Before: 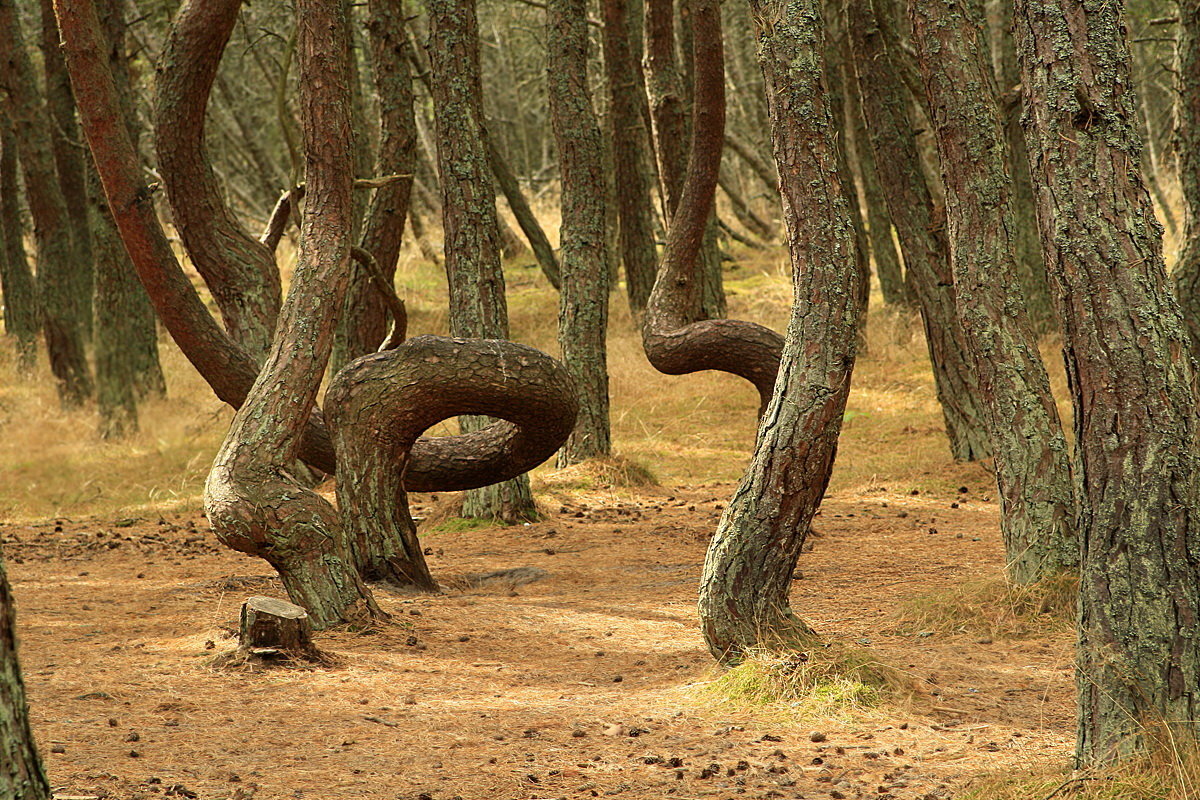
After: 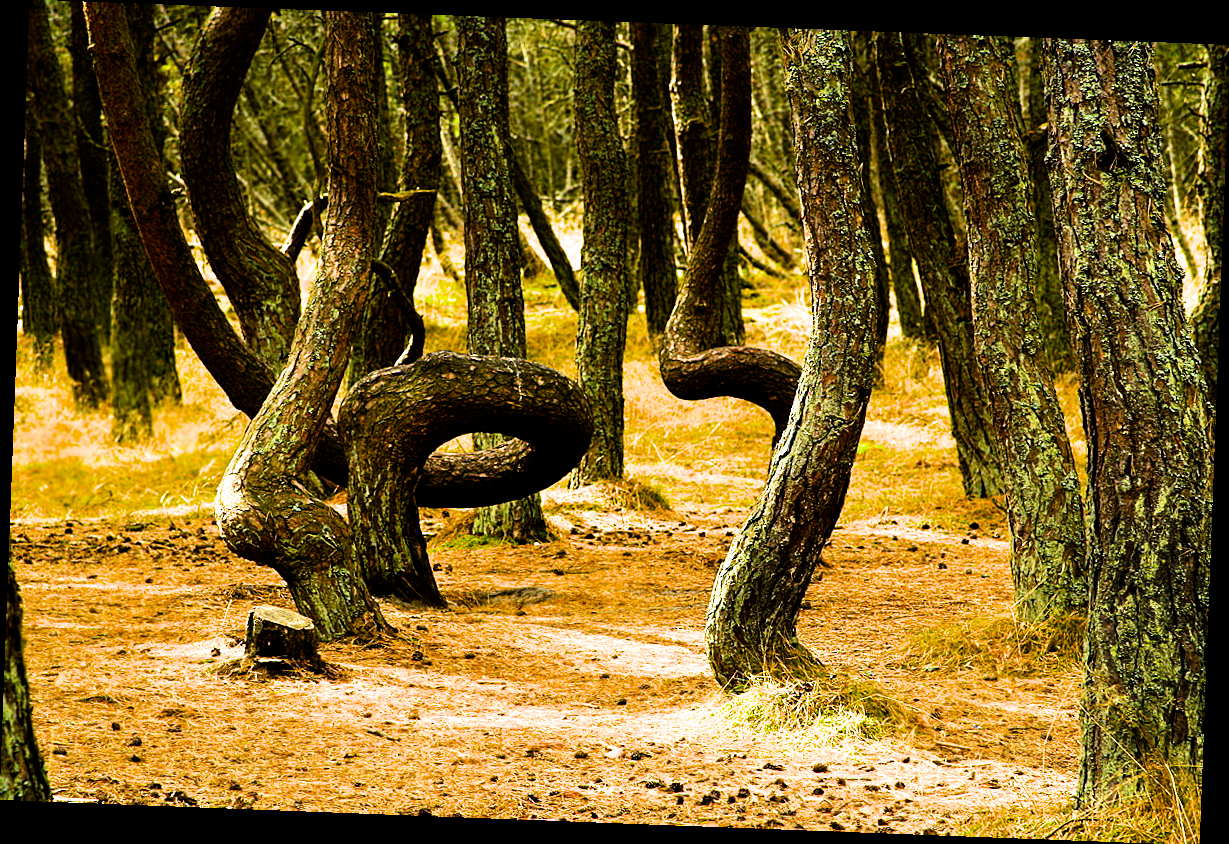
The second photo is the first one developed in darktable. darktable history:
exposure: exposure 0.2 EV, compensate highlight preservation false
color balance: contrast 10%
filmic rgb: black relative exposure -5.42 EV, white relative exposure 2.85 EV, dynamic range scaling -37.73%, hardness 4, contrast 1.605, highlights saturation mix -0.93%
white balance: red 0.974, blue 1.044
vibrance: on, module defaults
color balance rgb: linear chroma grading › global chroma 9%, perceptual saturation grading › global saturation 36%, perceptual saturation grading › shadows 35%, perceptual brilliance grading › global brilliance 15%, perceptual brilliance grading › shadows -35%, global vibrance 15%
rotate and perspective: rotation 2.17°, automatic cropping off
